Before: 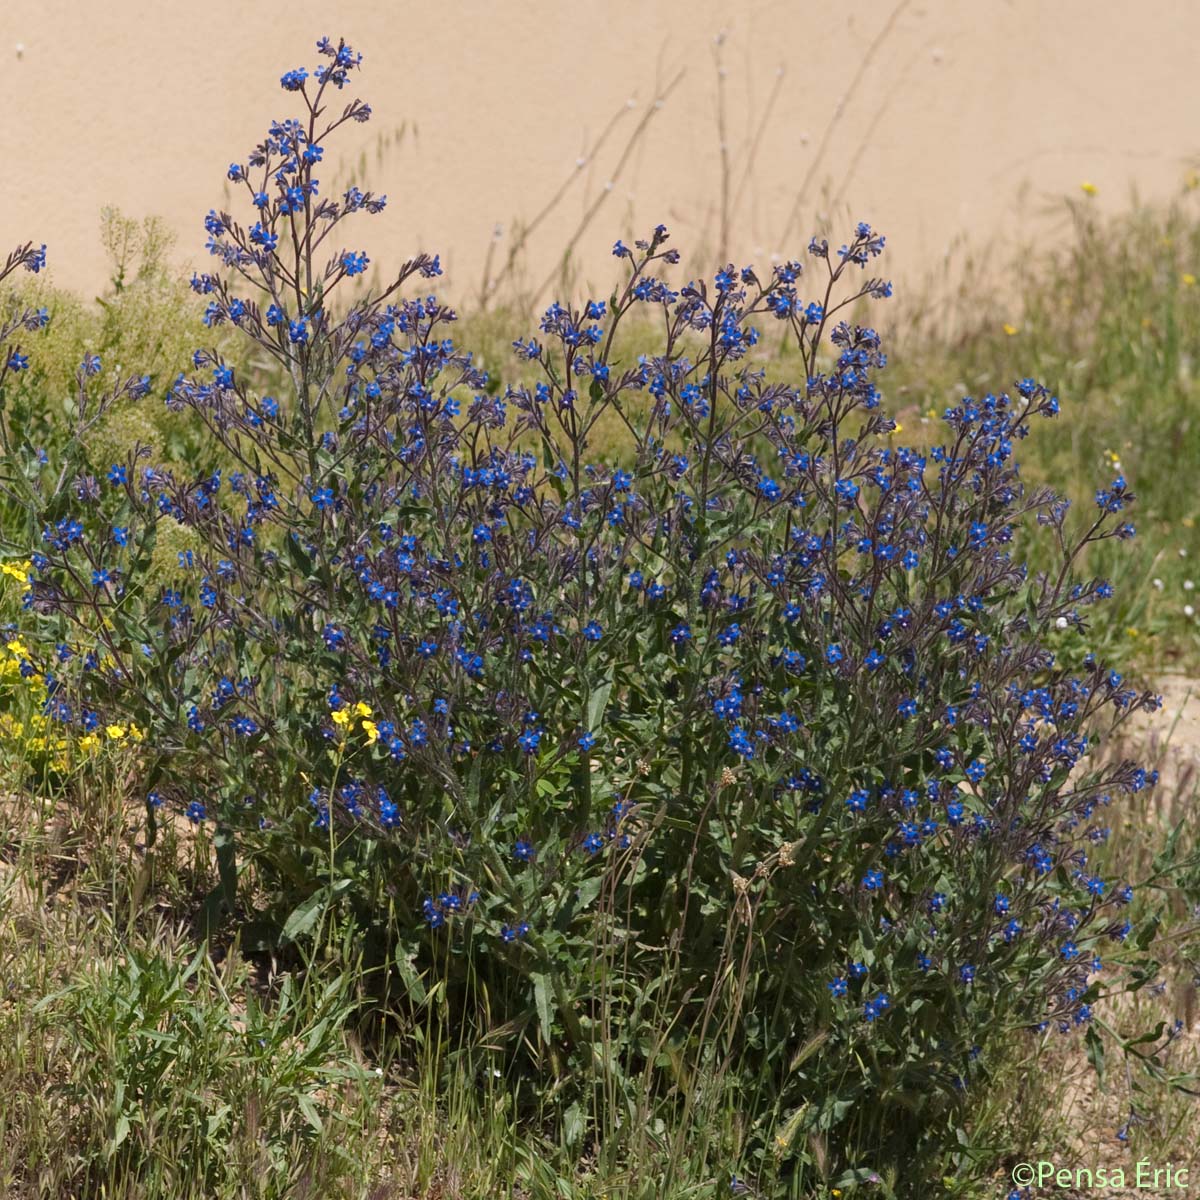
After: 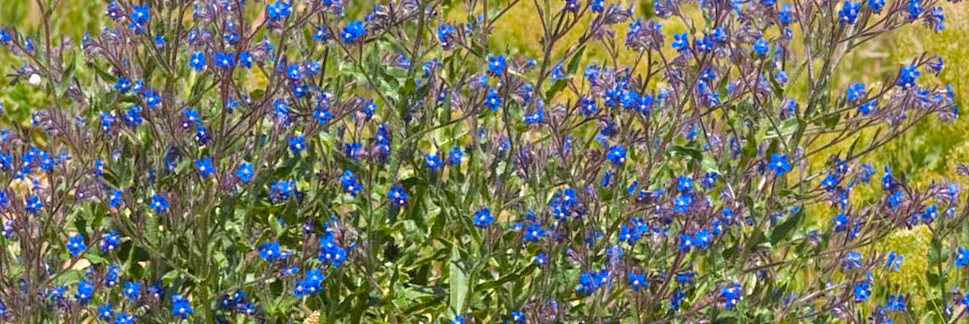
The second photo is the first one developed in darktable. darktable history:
color balance rgb: perceptual saturation grading › global saturation 30%, global vibrance 20%
shadows and highlights: soften with gaussian
tone equalizer: -7 EV 0.15 EV, -6 EV 0.6 EV, -5 EV 1.15 EV, -4 EV 1.33 EV, -3 EV 1.15 EV, -2 EV 0.6 EV, -1 EV 0.15 EV, mask exposure compensation -0.5 EV
crop and rotate: angle 16.12°, top 30.835%, bottom 35.653%
